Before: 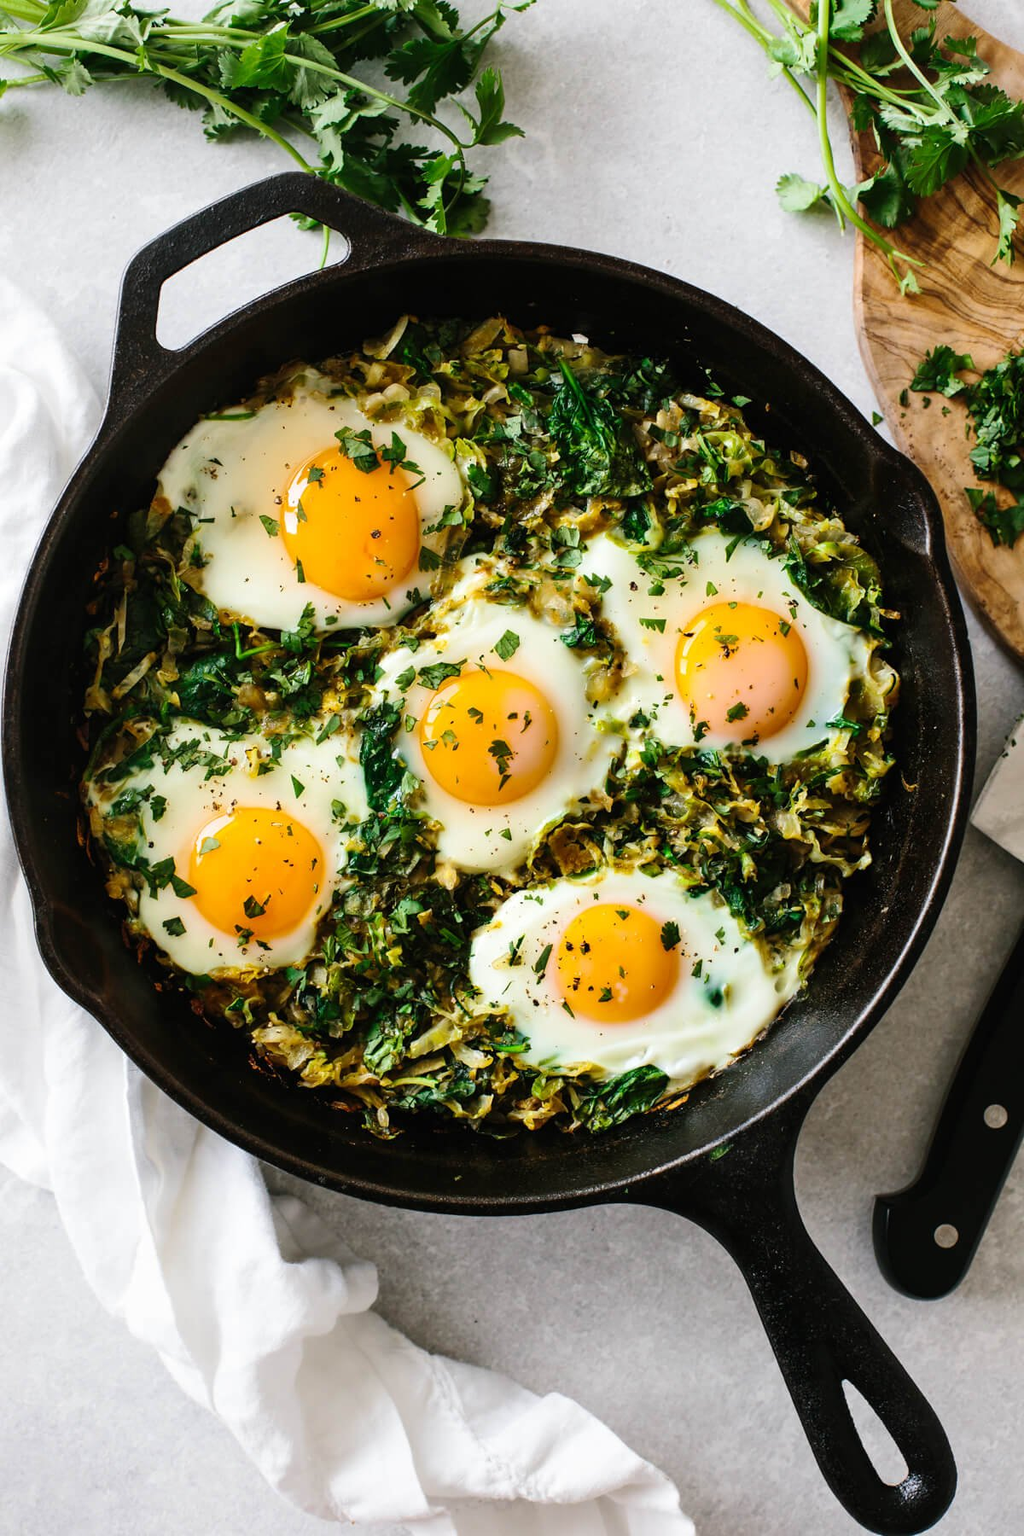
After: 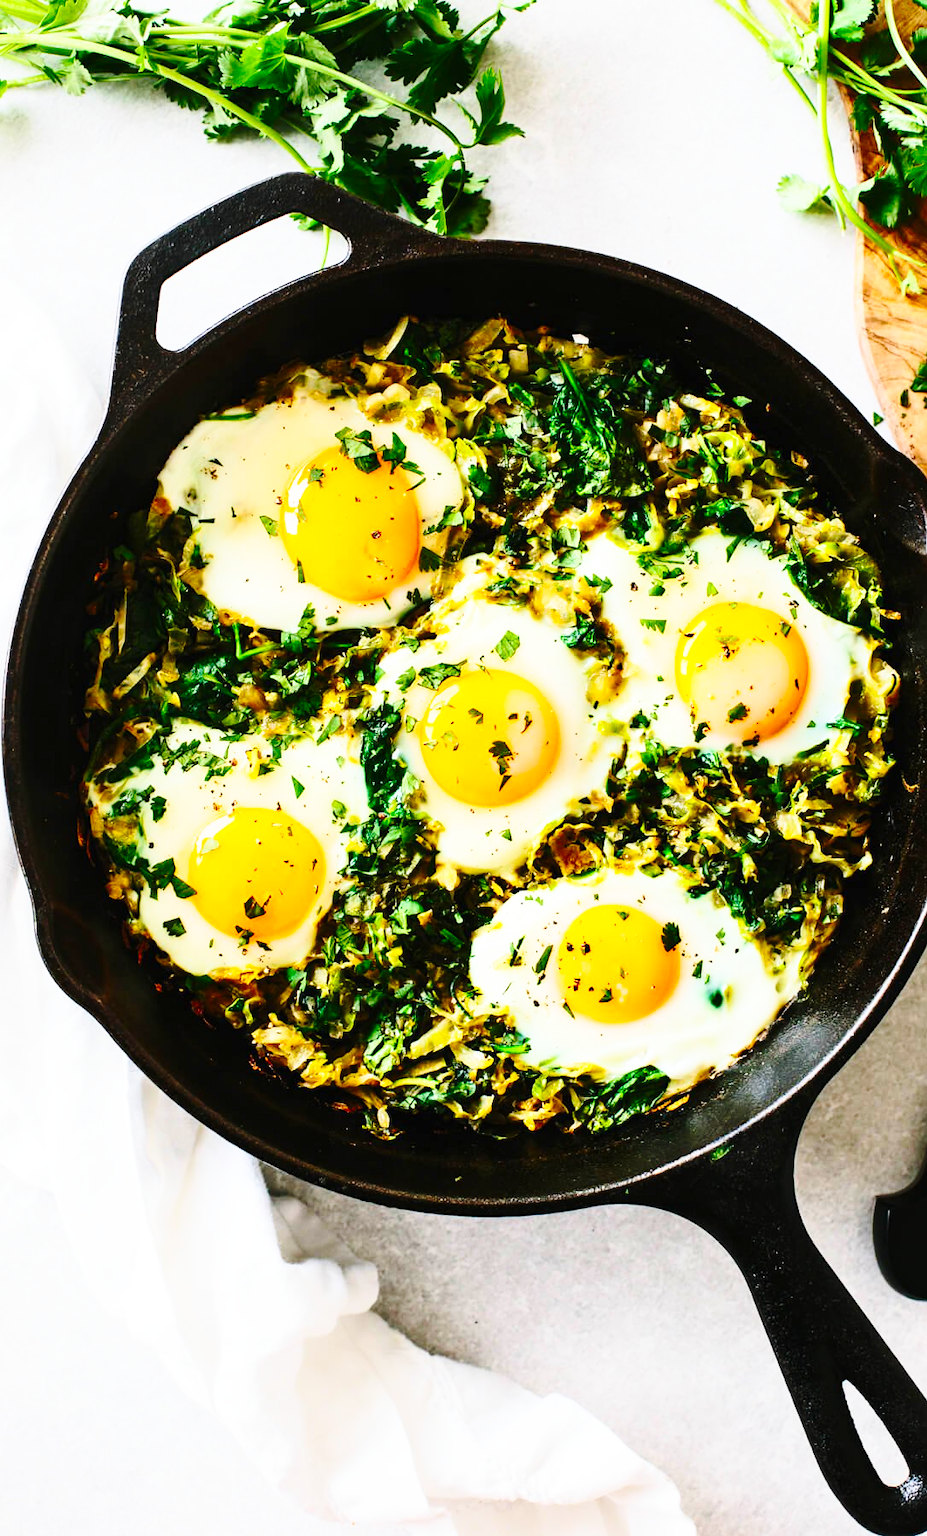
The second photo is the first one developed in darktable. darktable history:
crop: right 9.49%, bottom 0.023%
base curve: curves: ch0 [(0, 0) (0.028, 0.03) (0.121, 0.232) (0.46, 0.748) (0.859, 0.968) (1, 1)], preserve colors none
contrast brightness saturation: contrast 0.225, brightness 0.098, saturation 0.293
